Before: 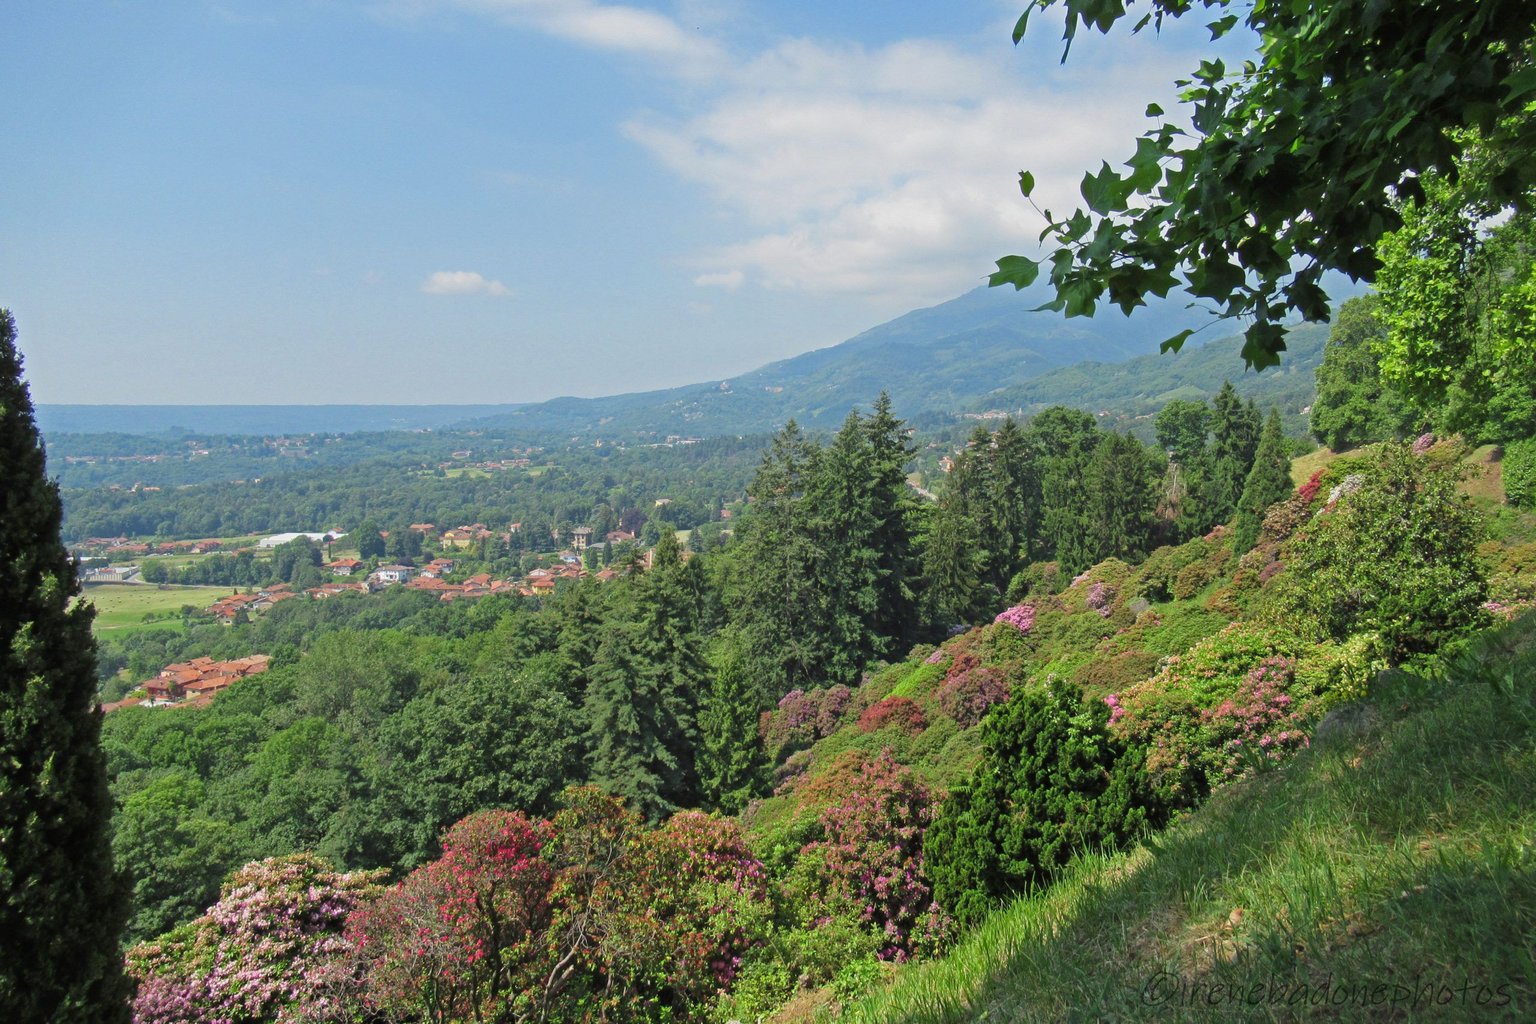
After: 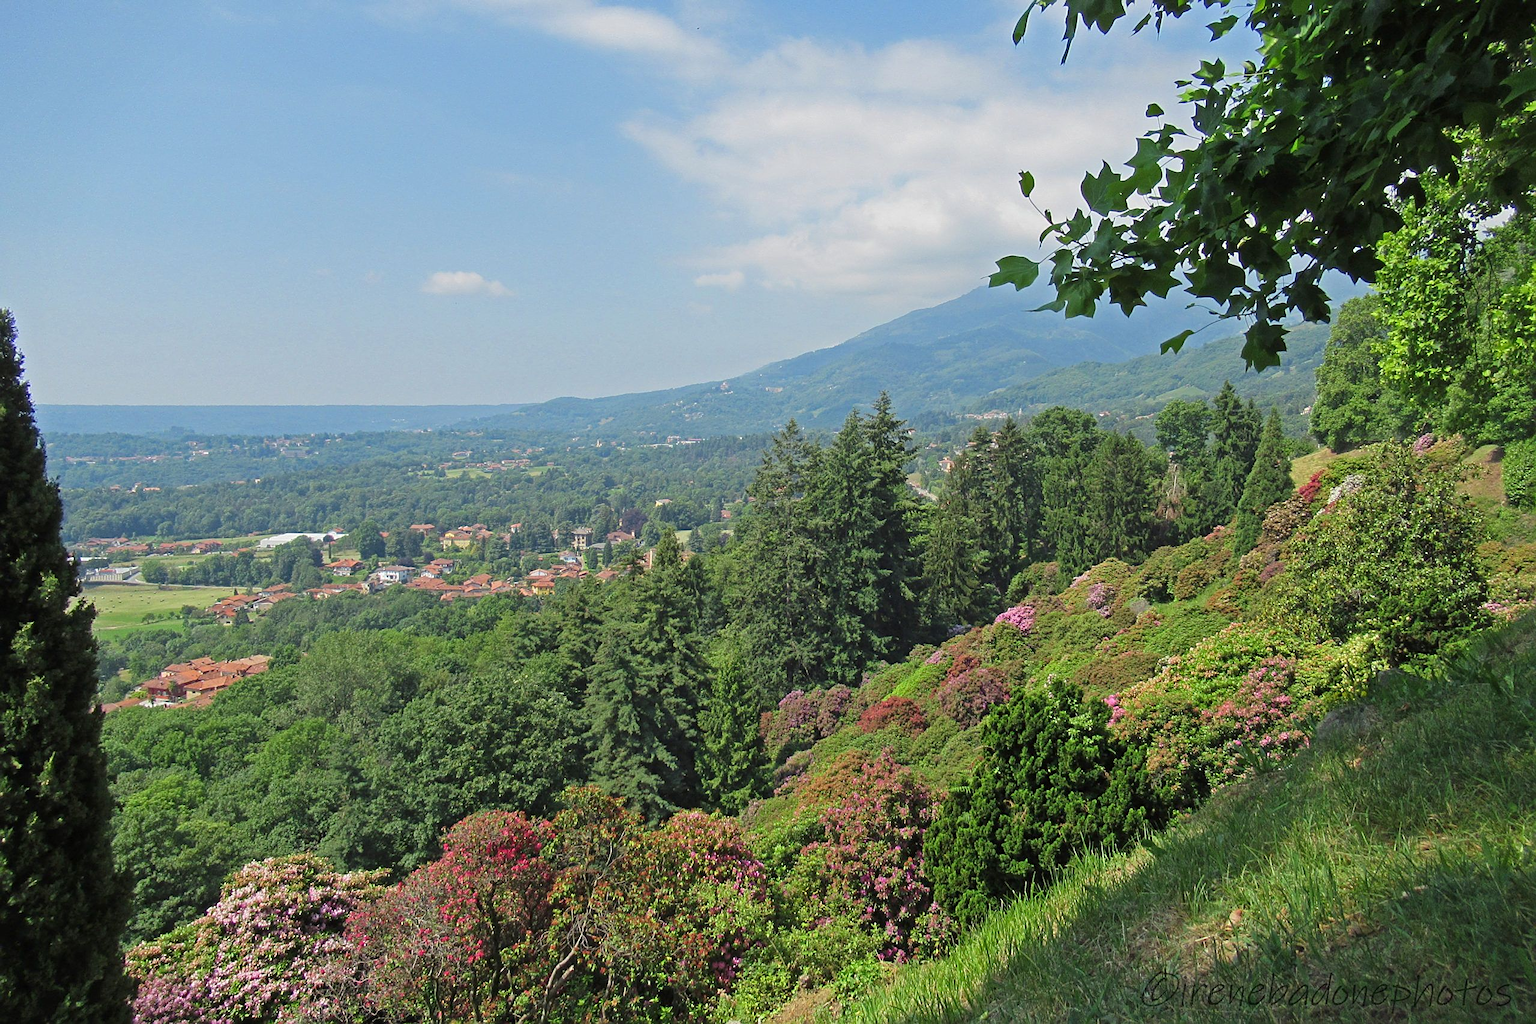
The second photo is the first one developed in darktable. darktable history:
tone equalizer: -8 EV 0.062 EV, edges refinement/feathering 500, mask exposure compensation -1.57 EV, preserve details no
sharpen: on, module defaults
